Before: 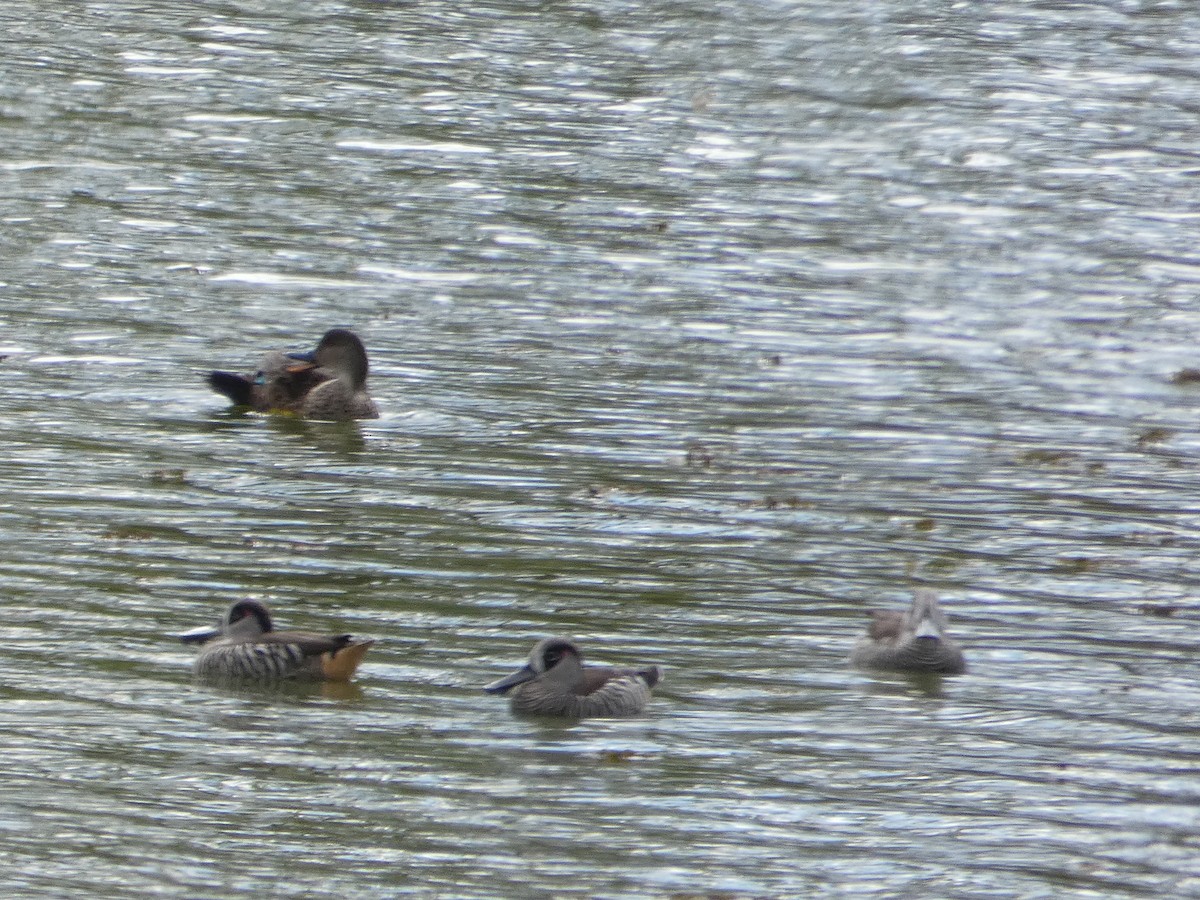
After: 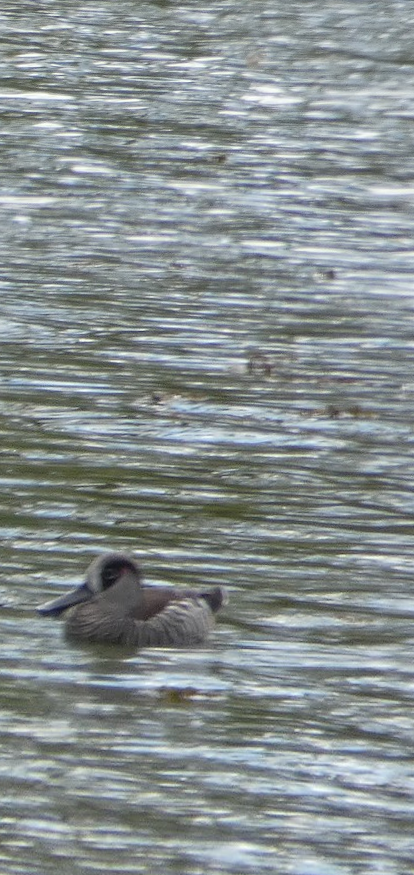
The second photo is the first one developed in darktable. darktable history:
rotate and perspective: rotation 0.72°, lens shift (vertical) -0.352, lens shift (horizontal) -0.051, crop left 0.152, crop right 0.859, crop top 0.019, crop bottom 0.964
crop: left 31.229%, right 27.105%
shadows and highlights: soften with gaussian
